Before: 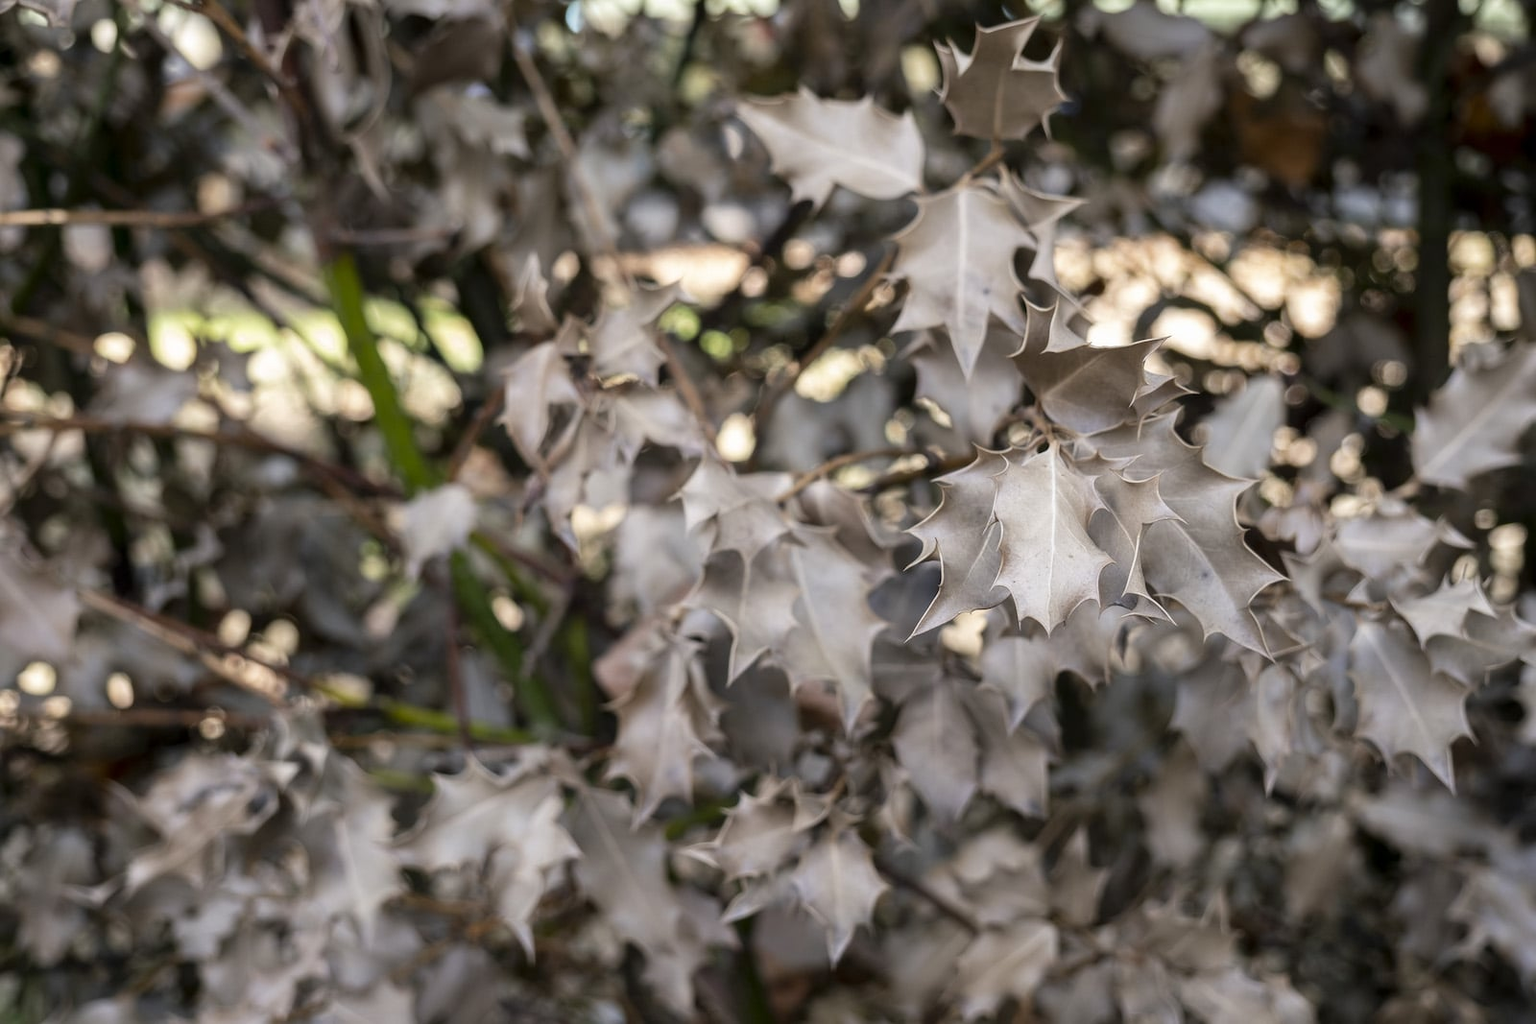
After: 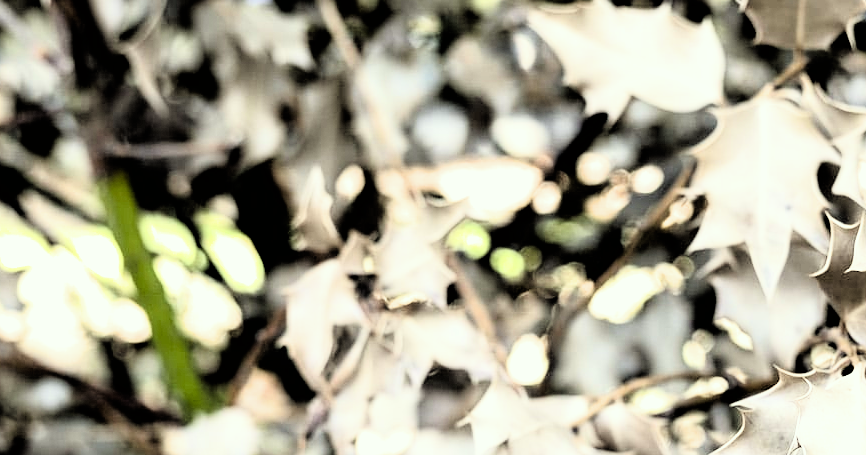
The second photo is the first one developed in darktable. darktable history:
color correction: highlights a* -4.58, highlights b* 5.06, saturation 0.97
crop: left 14.987%, top 9.05%, right 30.833%, bottom 48.293%
tone equalizer: -7 EV 0.15 EV, -6 EV 0.585 EV, -5 EV 1.14 EV, -4 EV 1.29 EV, -3 EV 1.15 EV, -2 EV 0.6 EV, -1 EV 0.153 EV, edges refinement/feathering 500, mask exposure compensation -1.57 EV, preserve details no
filmic rgb: black relative exposure -3.62 EV, white relative exposure 2.13 EV, hardness 3.64, iterations of high-quality reconstruction 0
sharpen: radius 1.289, amount 0.306, threshold 0.141
